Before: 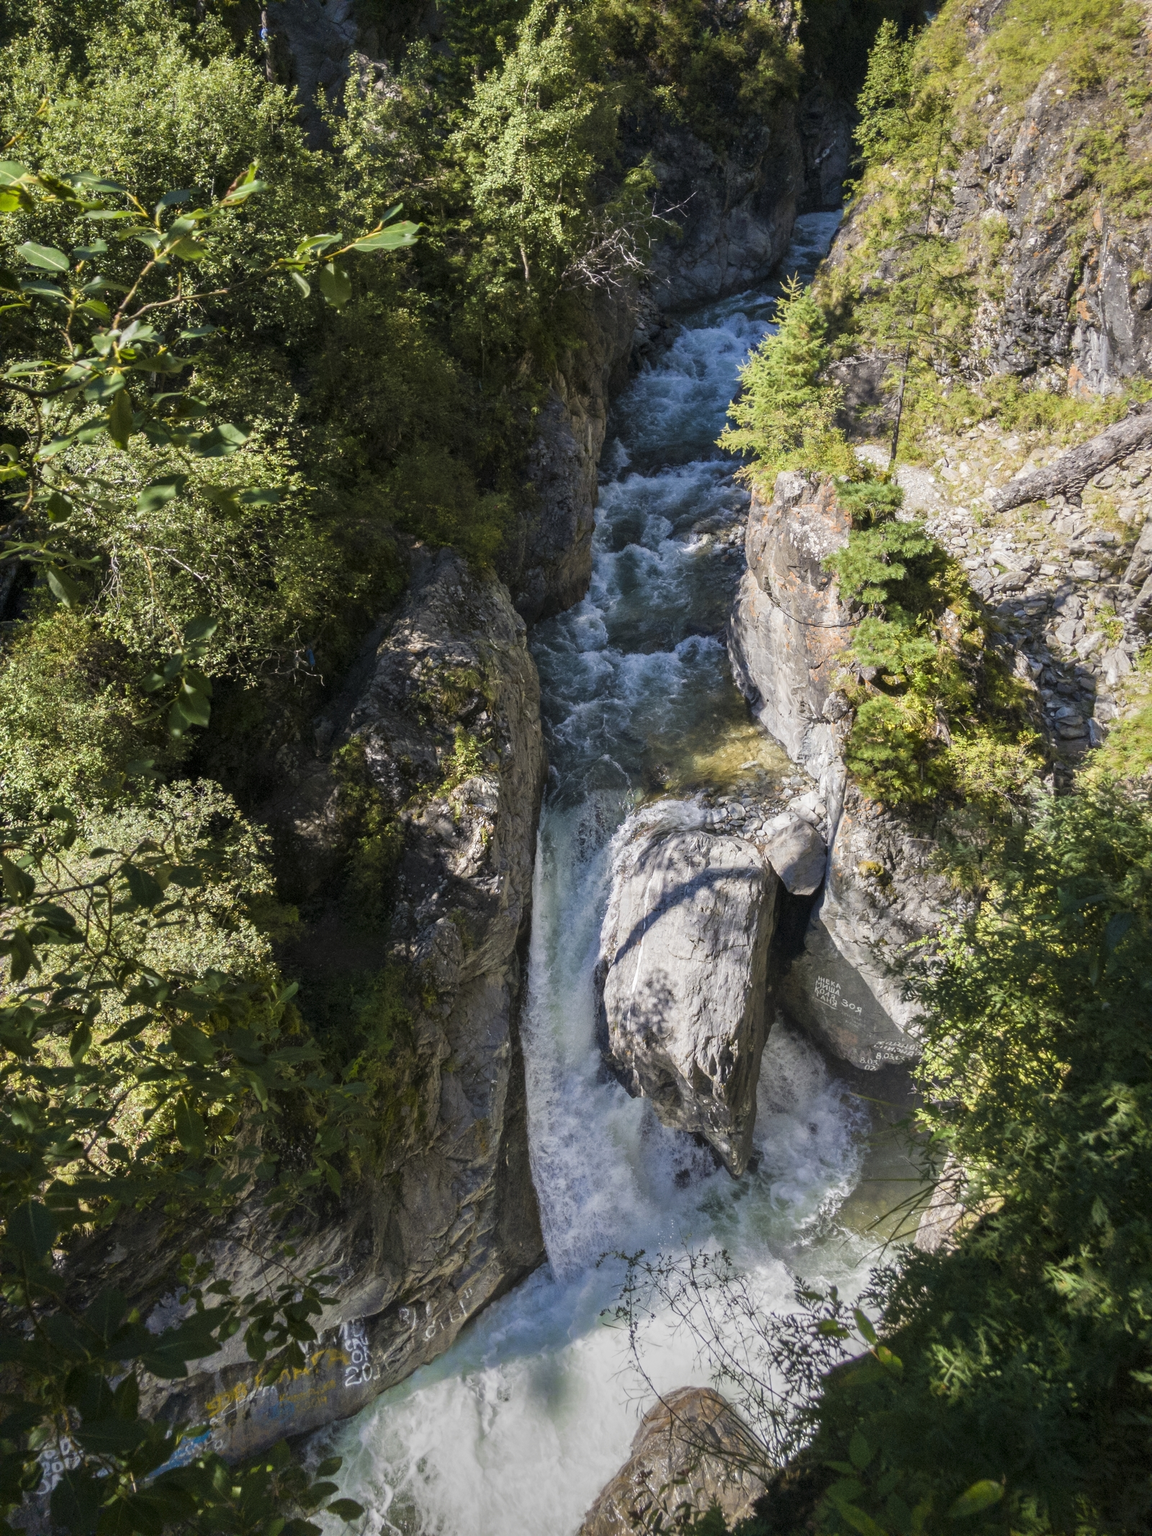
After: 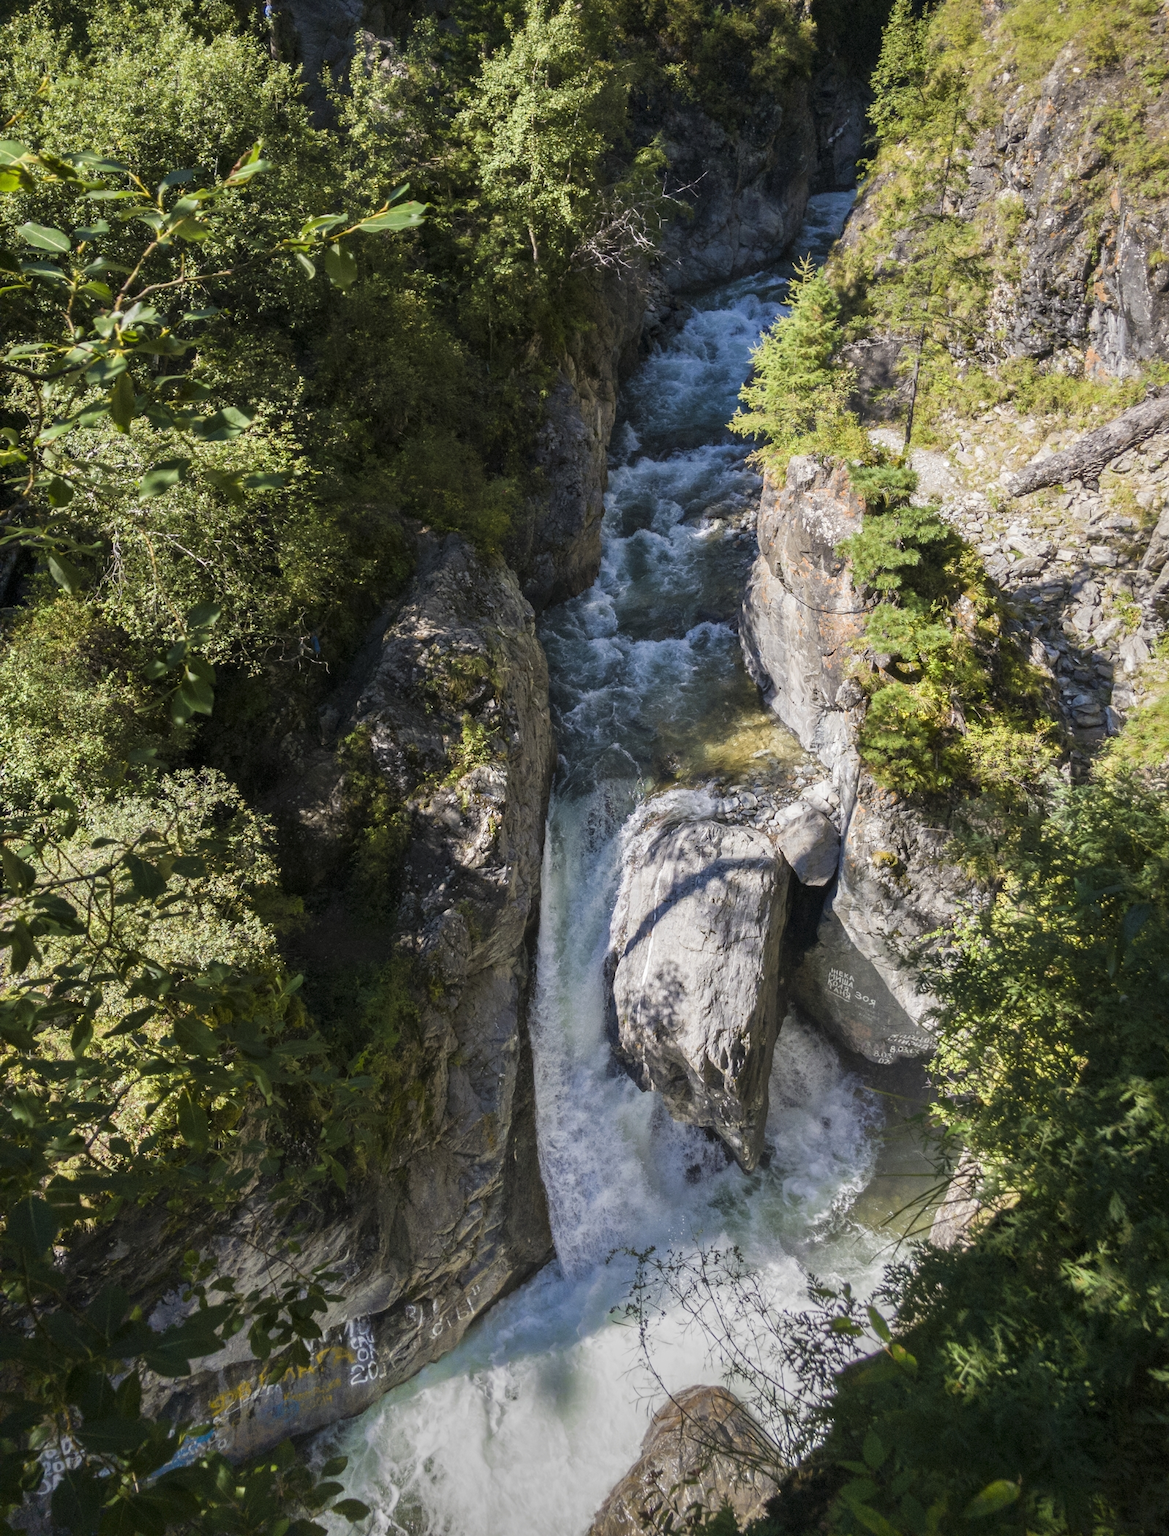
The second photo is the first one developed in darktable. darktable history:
crop: top 1.528%, right 0.033%
